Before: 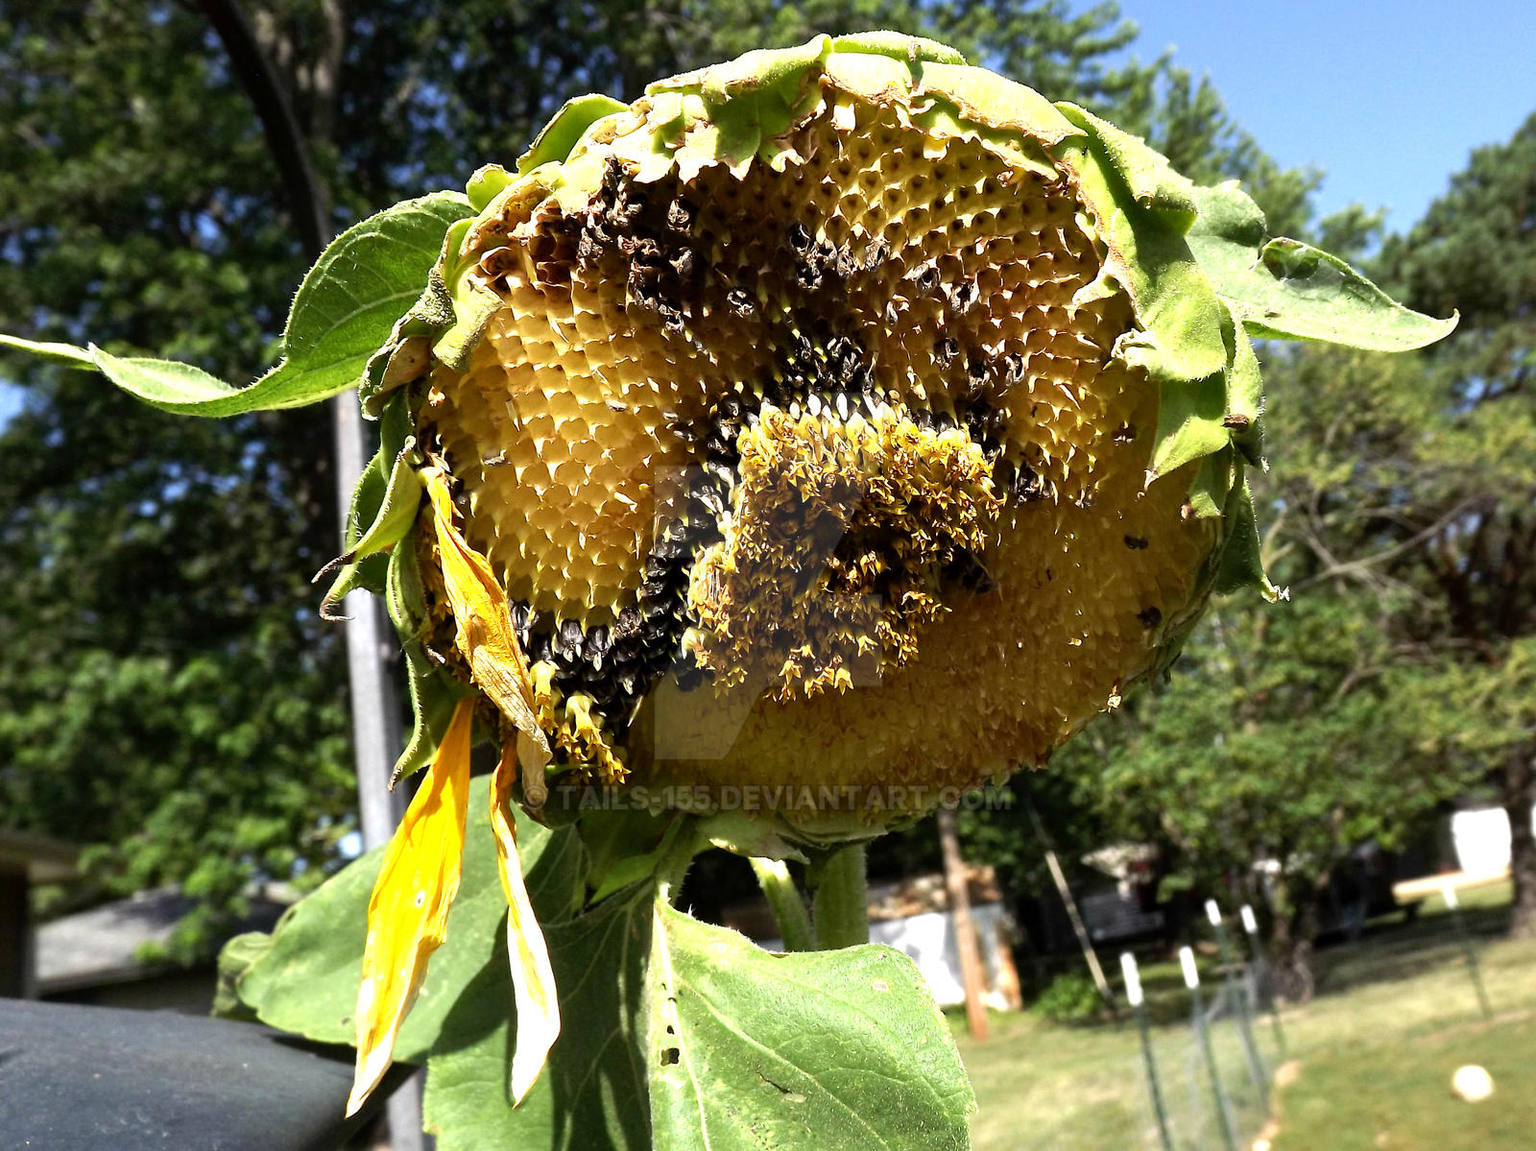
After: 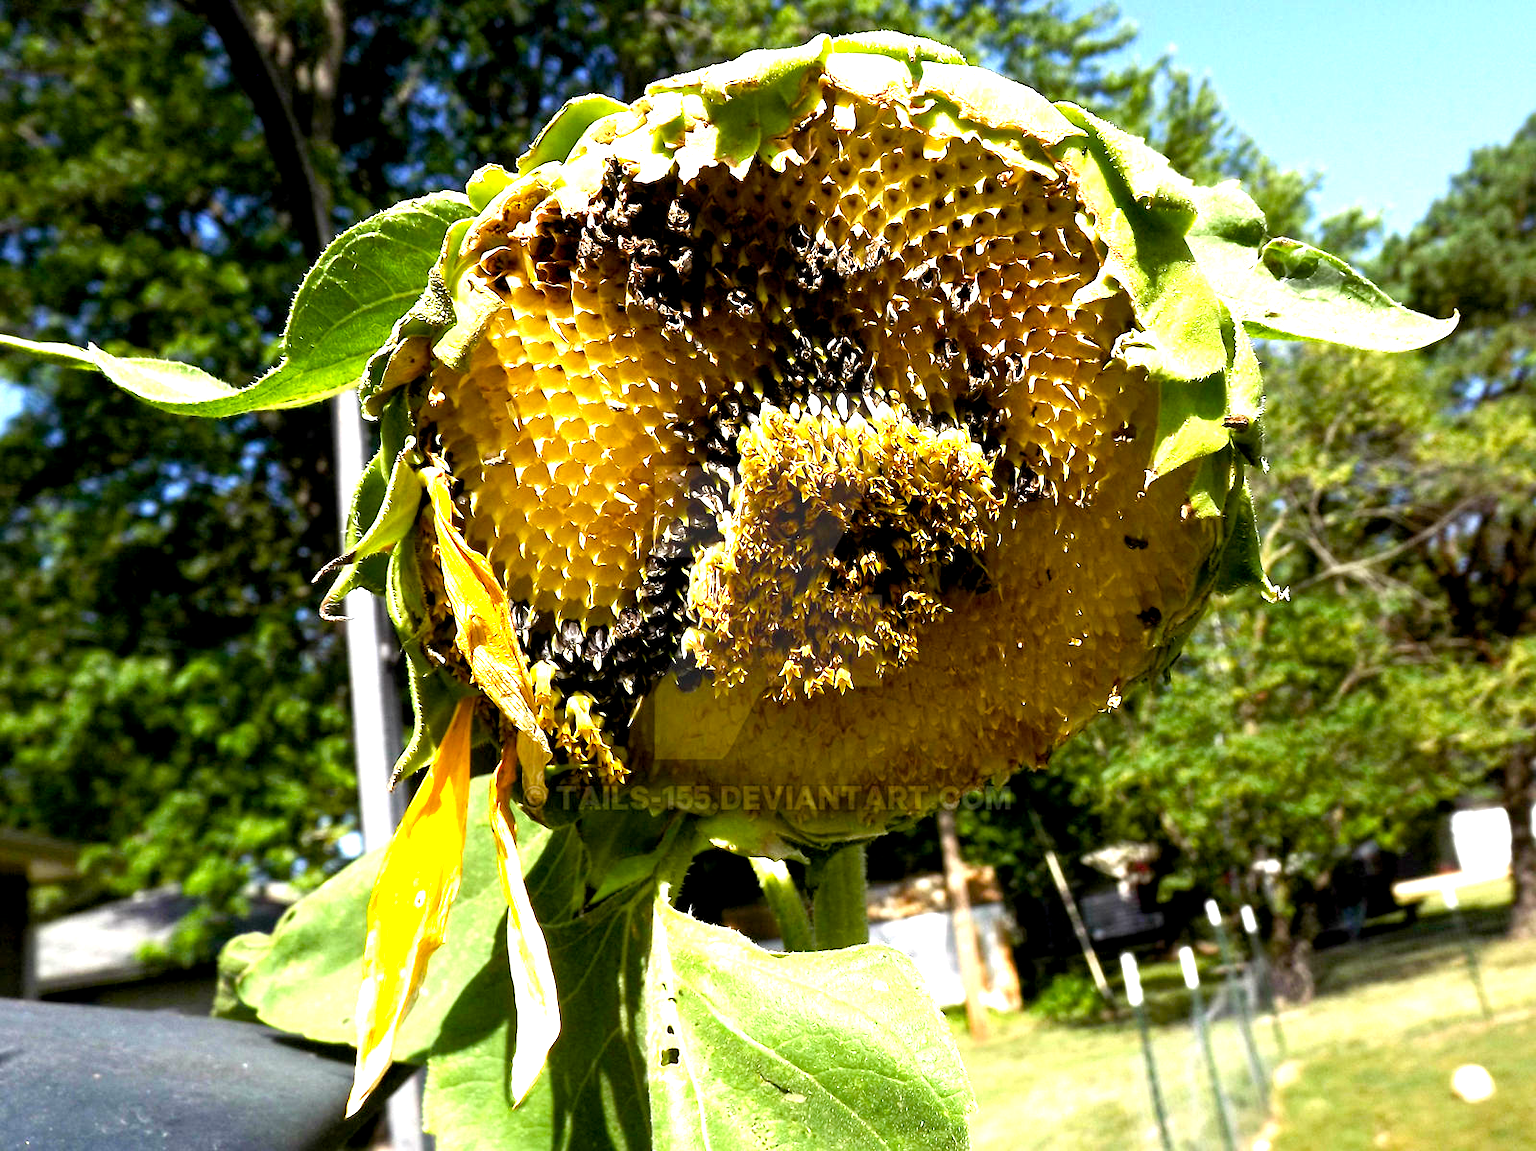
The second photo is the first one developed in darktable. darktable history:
color balance rgb: global offset › luminance -0.501%, perceptual saturation grading › global saturation 20%, perceptual saturation grading › highlights -25.149%, perceptual saturation grading › shadows 24.68%, perceptual brilliance grading › global brilliance 24.321%, global vibrance 20%
